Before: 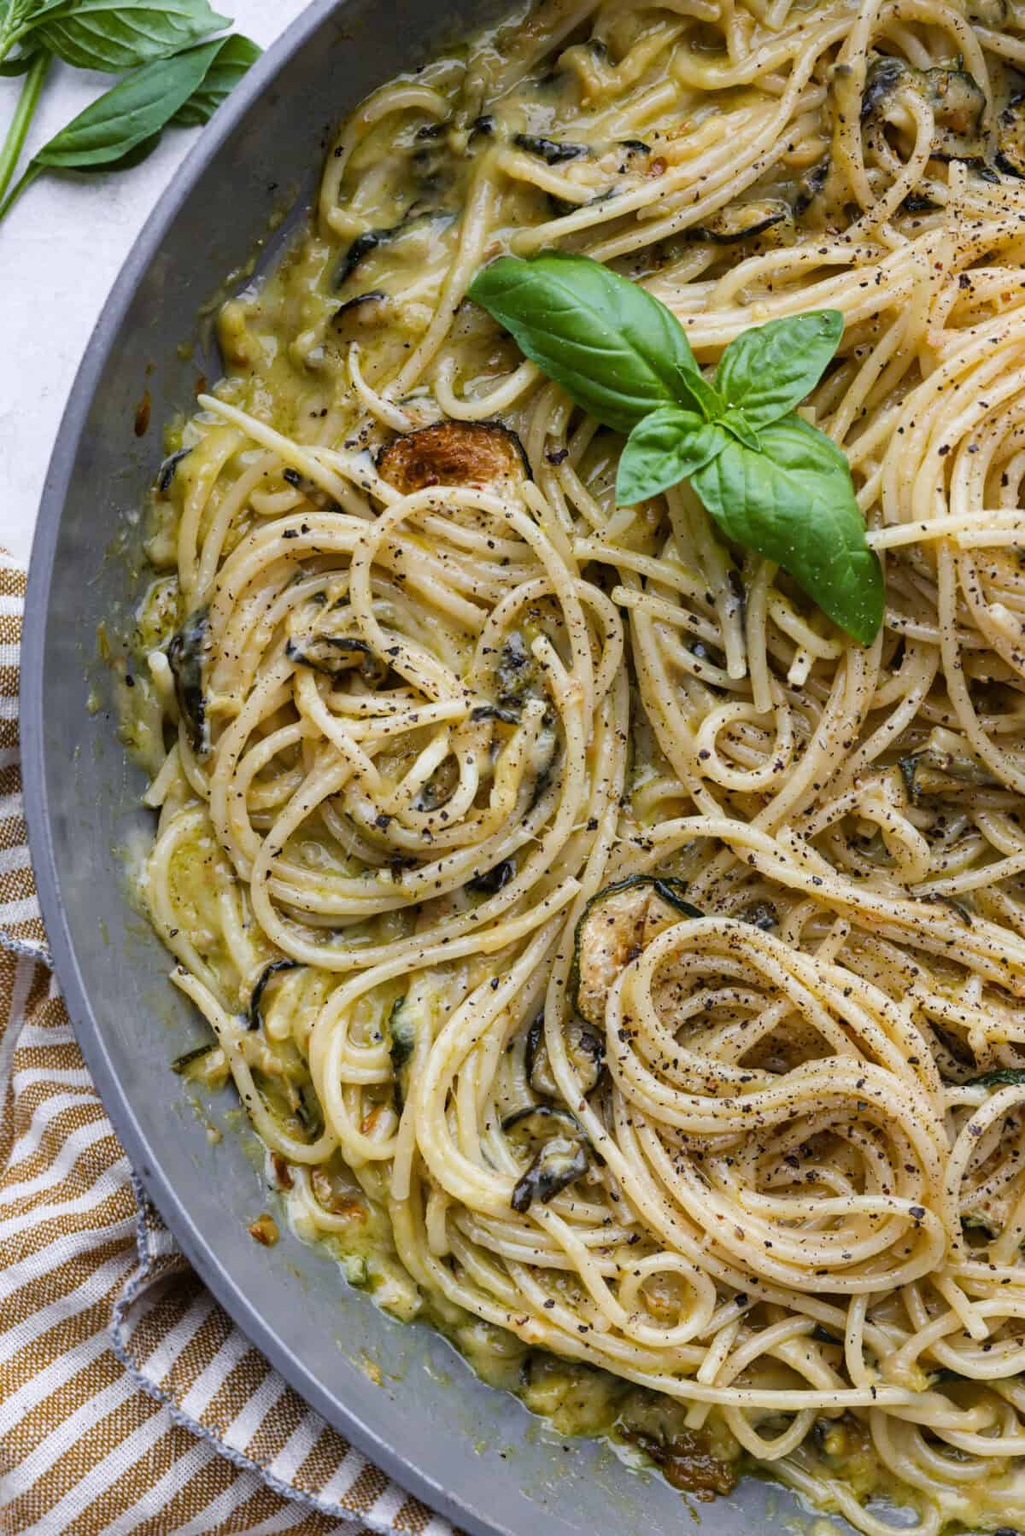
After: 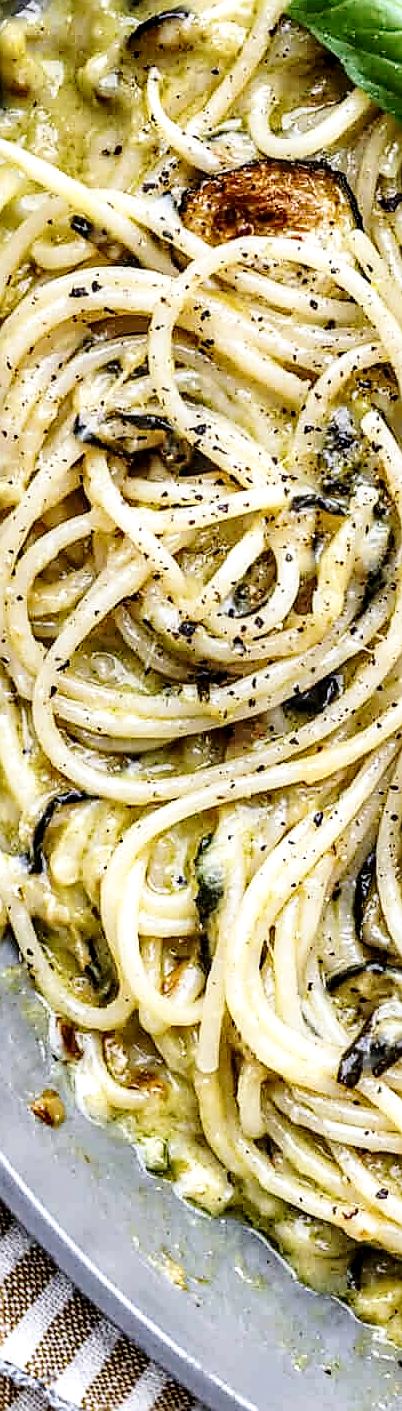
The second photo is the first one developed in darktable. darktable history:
sharpen: radius 1.4, amount 1.25, threshold 0.7
base curve: curves: ch0 [(0, 0) (0.028, 0.03) (0.121, 0.232) (0.46, 0.748) (0.859, 0.968) (1, 1)], preserve colors none
contrast brightness saturation: contrast 0.11, saturation -0.17
crop and rotate: left 21.77%, top 18.528%, right 44.676%, bottom 2.997%
local contrast: detail 150%
